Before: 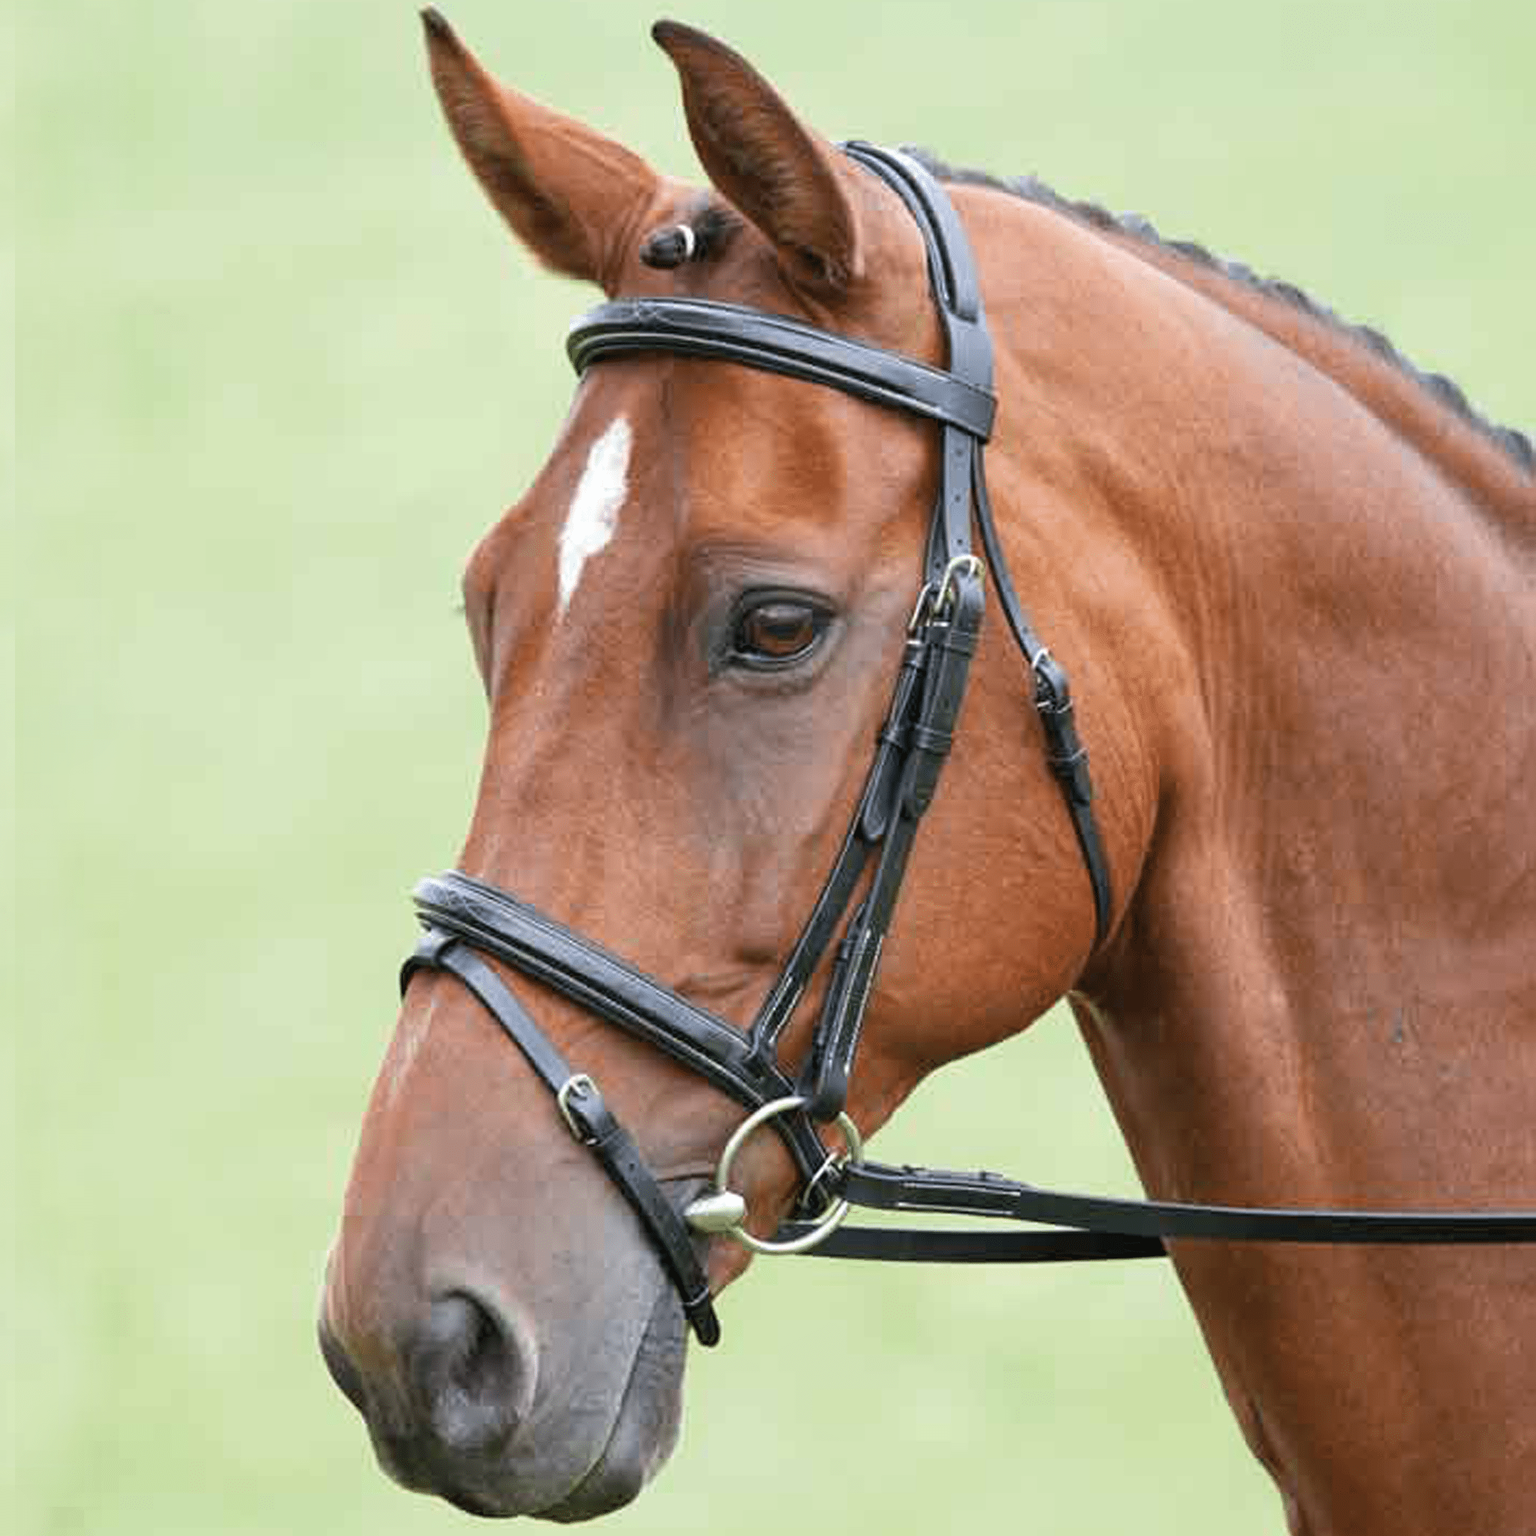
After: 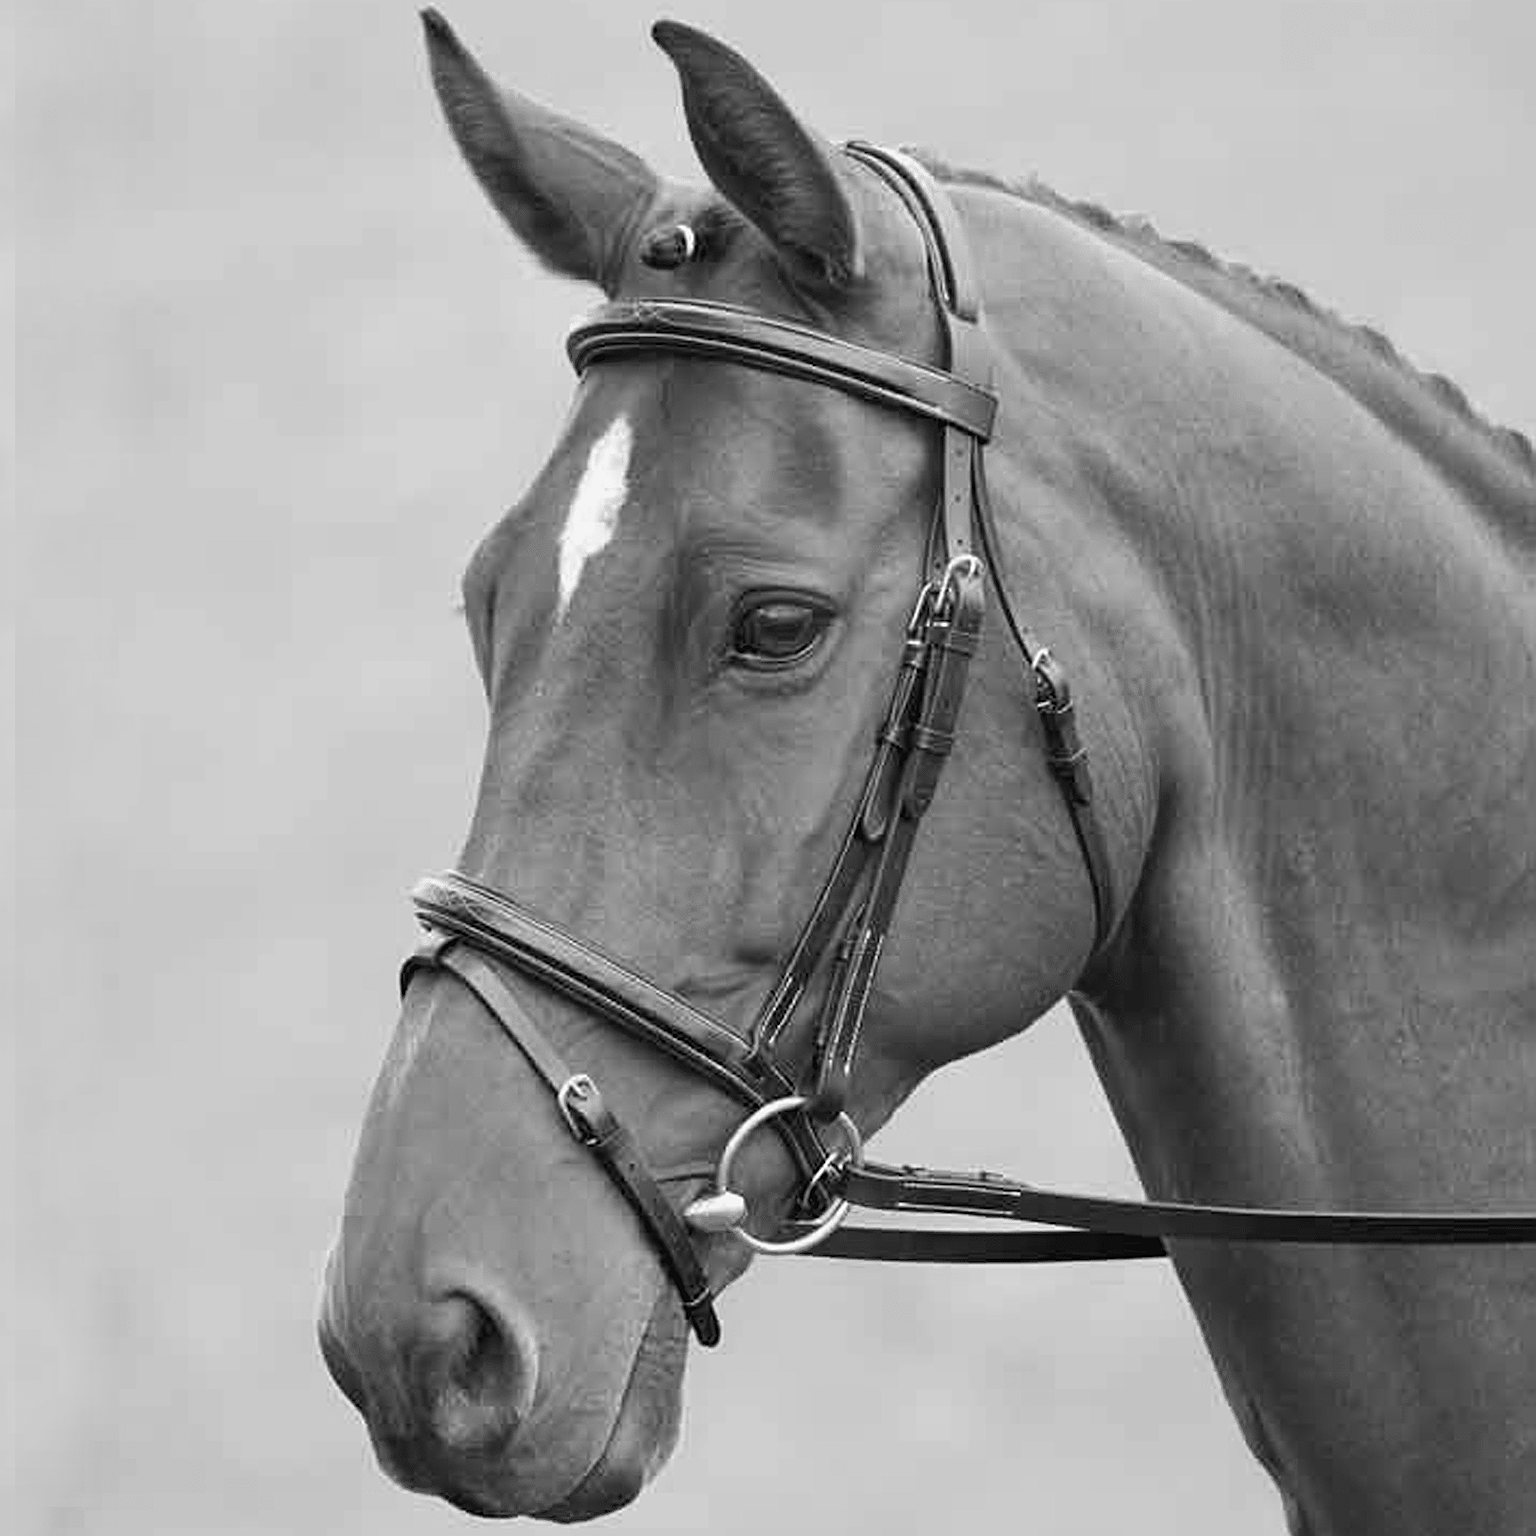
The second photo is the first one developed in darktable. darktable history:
sharpen: on, module defaults
color calibration: output gray [0.22, 0.42, 0.37, 0], gray › normalize channels true, illuminant same as pipeline (D50), adaptation XYZ, x 0.346, y 0.359, gamut compression 0
